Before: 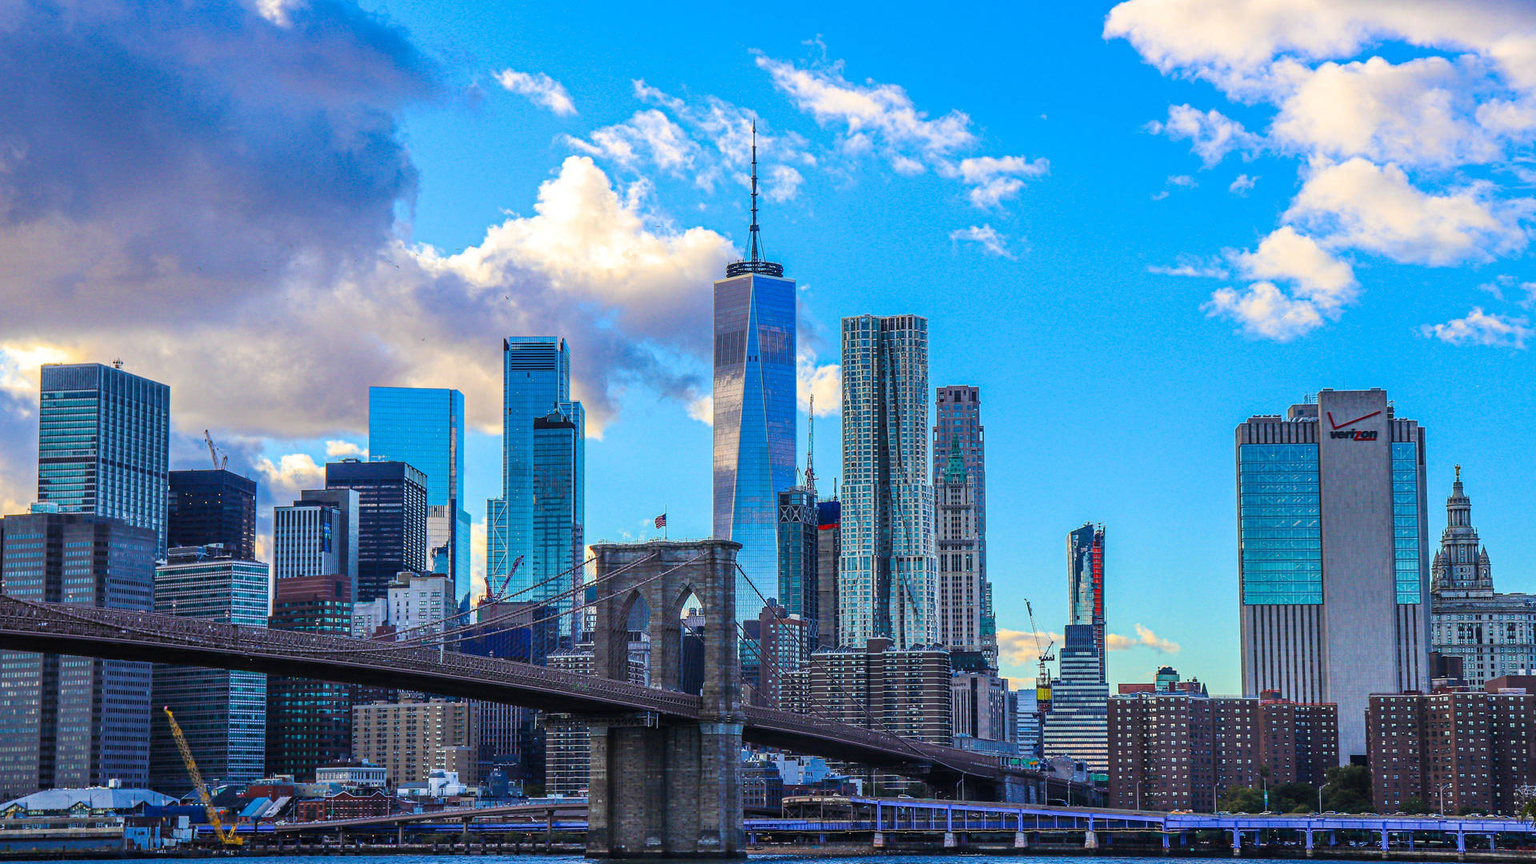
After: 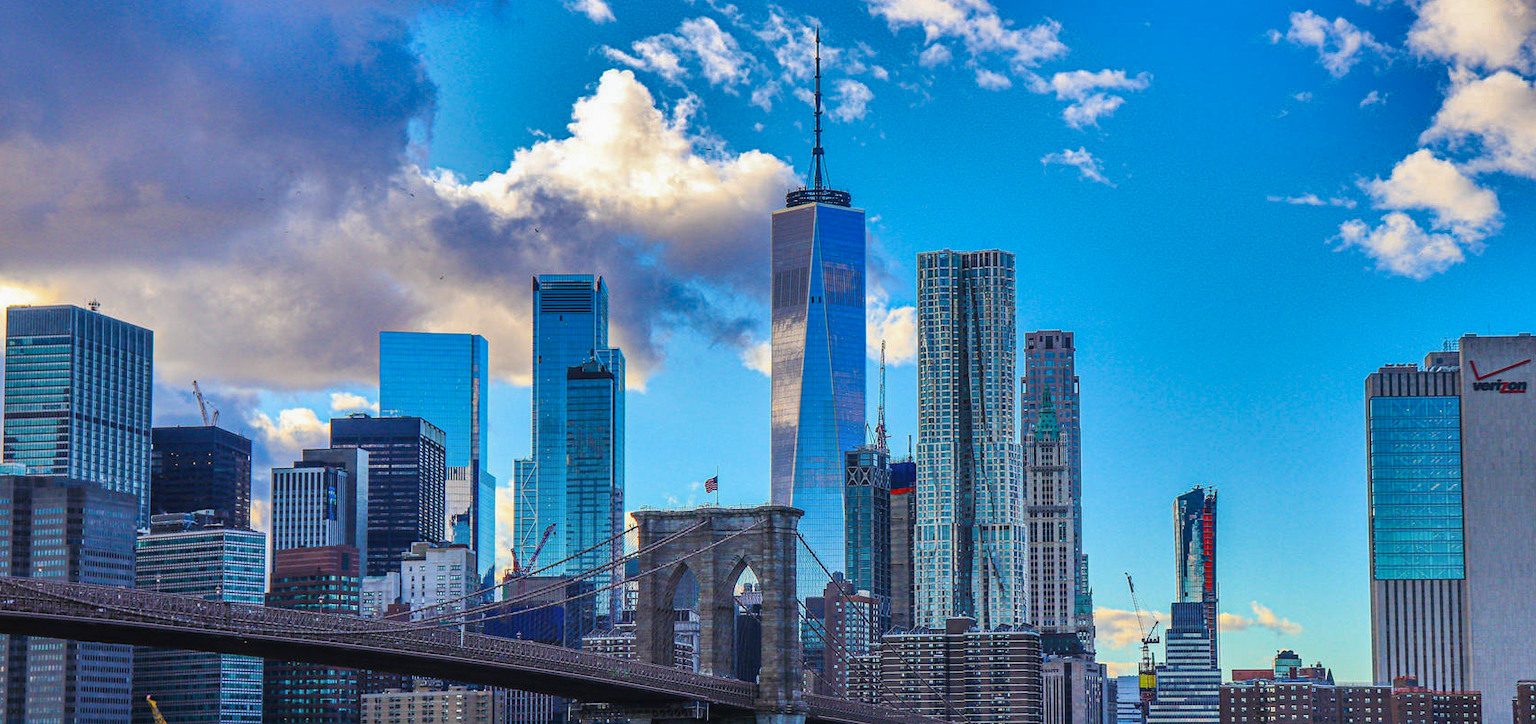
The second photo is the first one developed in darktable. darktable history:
crop and rotate: left 2.331%, top 11.02%, right 9.711%, bottom 15.237%
contrast equalizer: octaves 7, y [[0.528, 0.548, 0.563, 0.562, 0.546, 0.526], [0.55 ×6], [0 ×6], [0 ×6], [0 ×6]], mix -0.306
shadows and highlights: shadows 20.76, highlights -81.16, soften with gaussian
